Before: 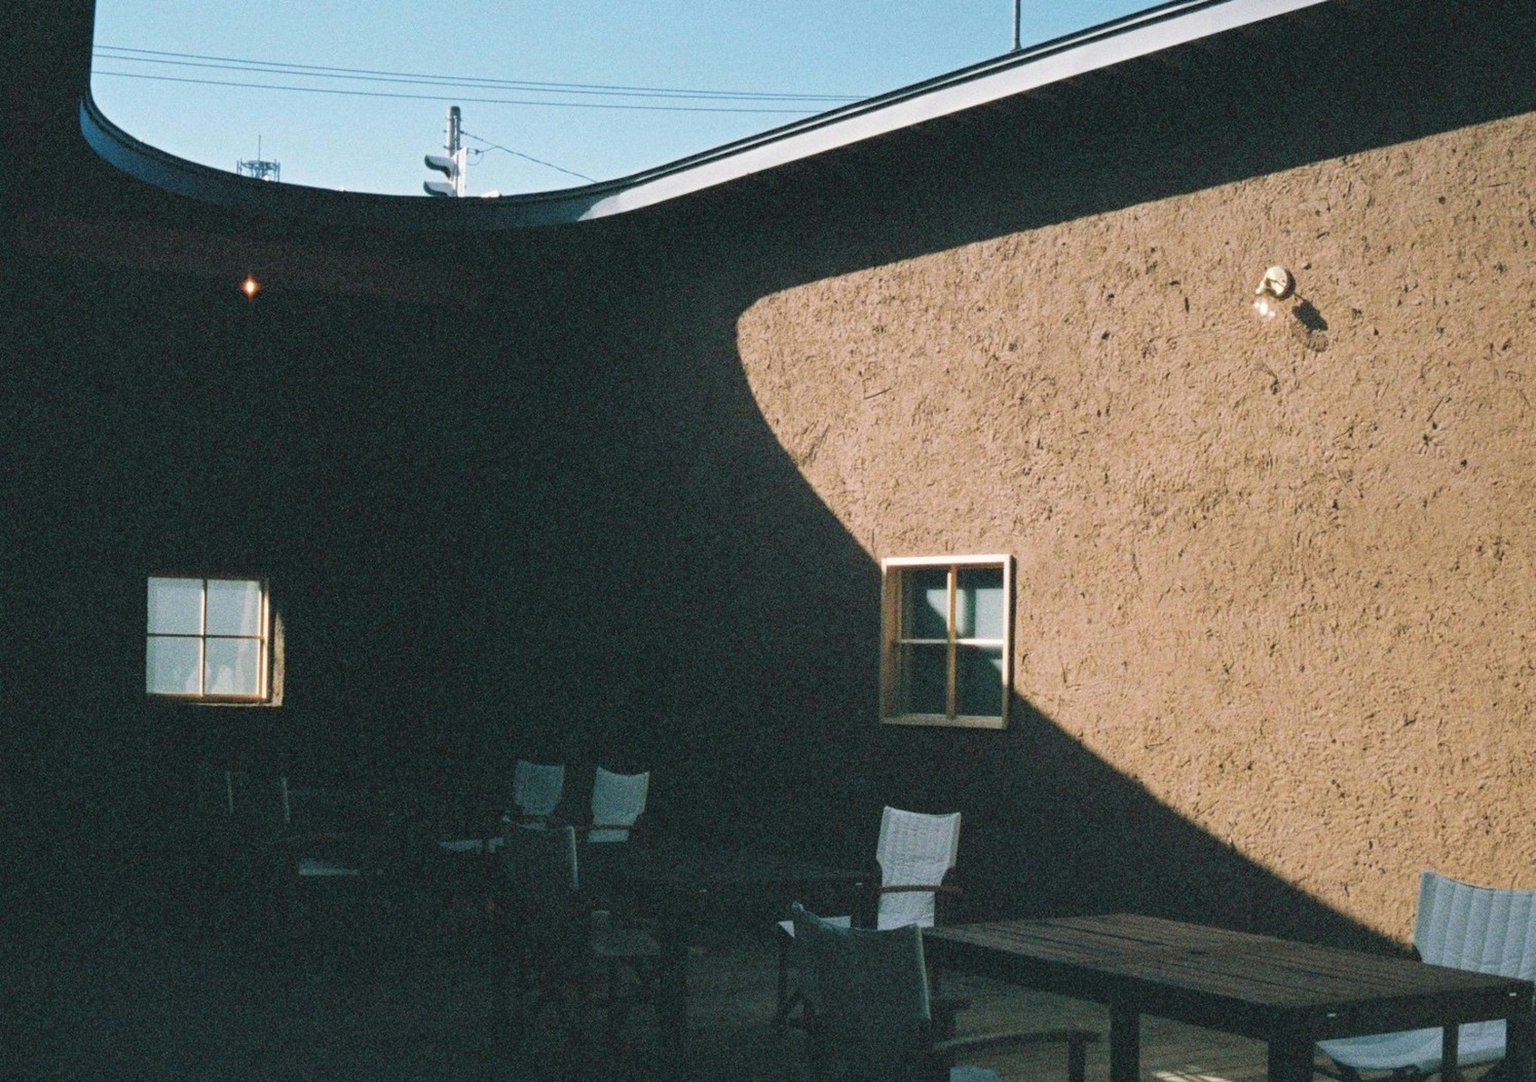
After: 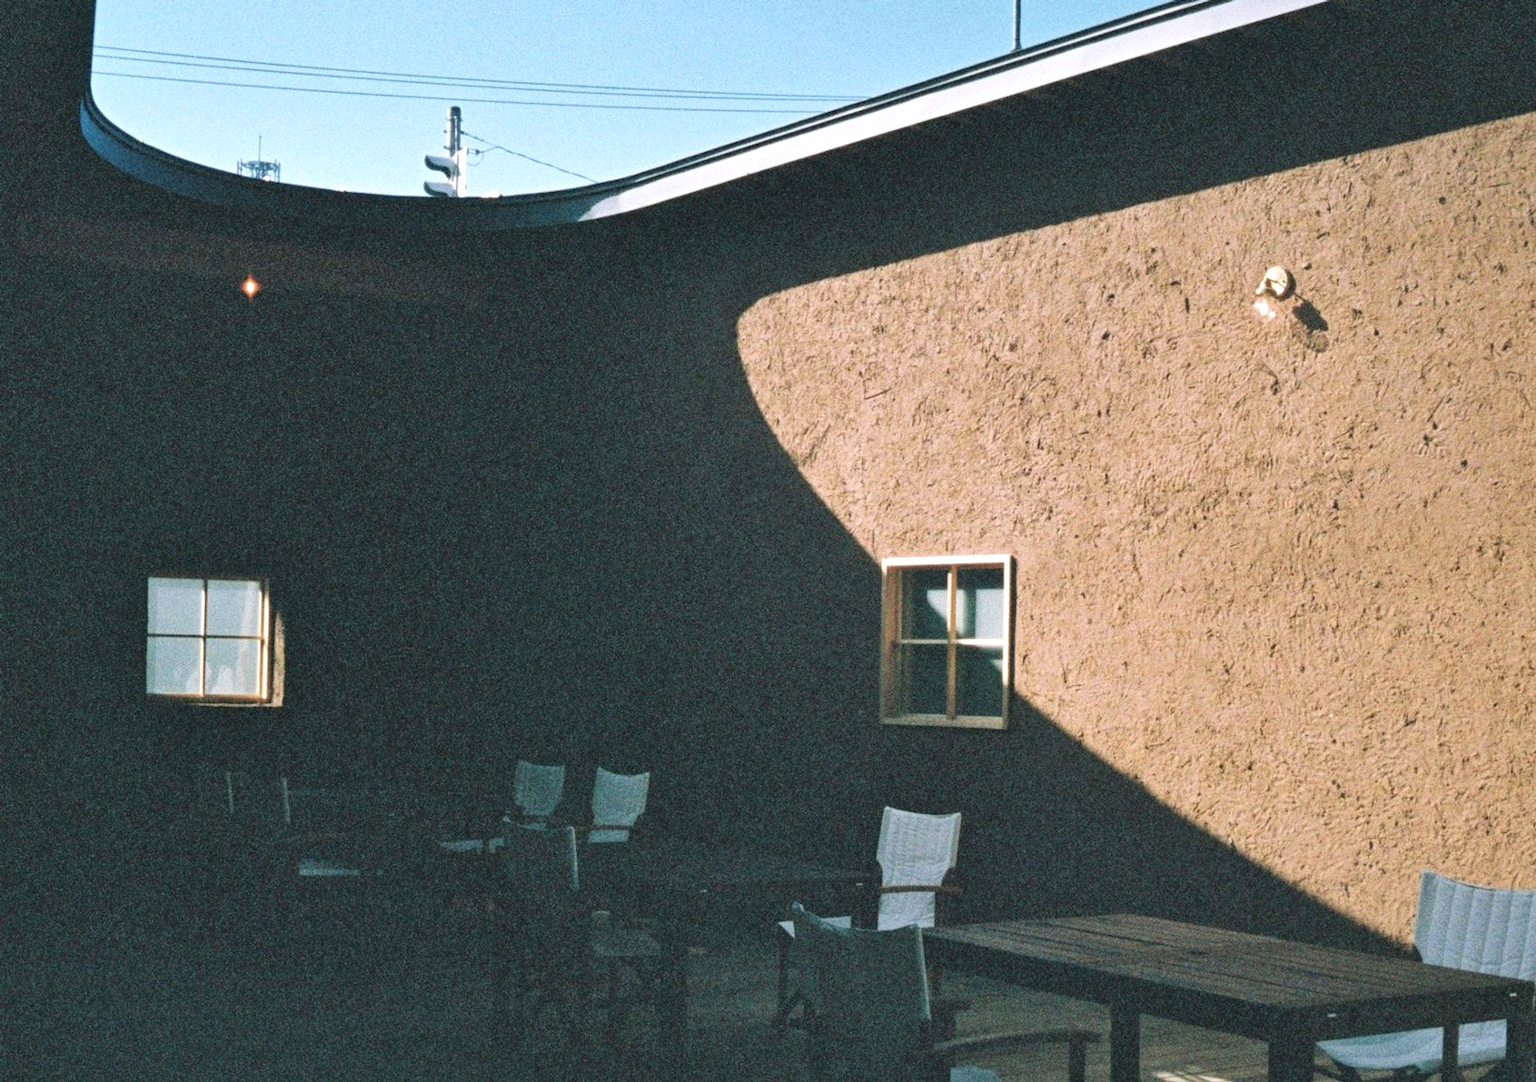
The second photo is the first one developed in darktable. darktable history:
shadows and highlights: shadows 37.27, highlights -28.18, soften with gaussian
white balance: red 1.004, blue 1.024
exposure: exposure 0.376 EV, compensate highlight preservation false
grain: coarseness 0.09 ISO, strength 10%
